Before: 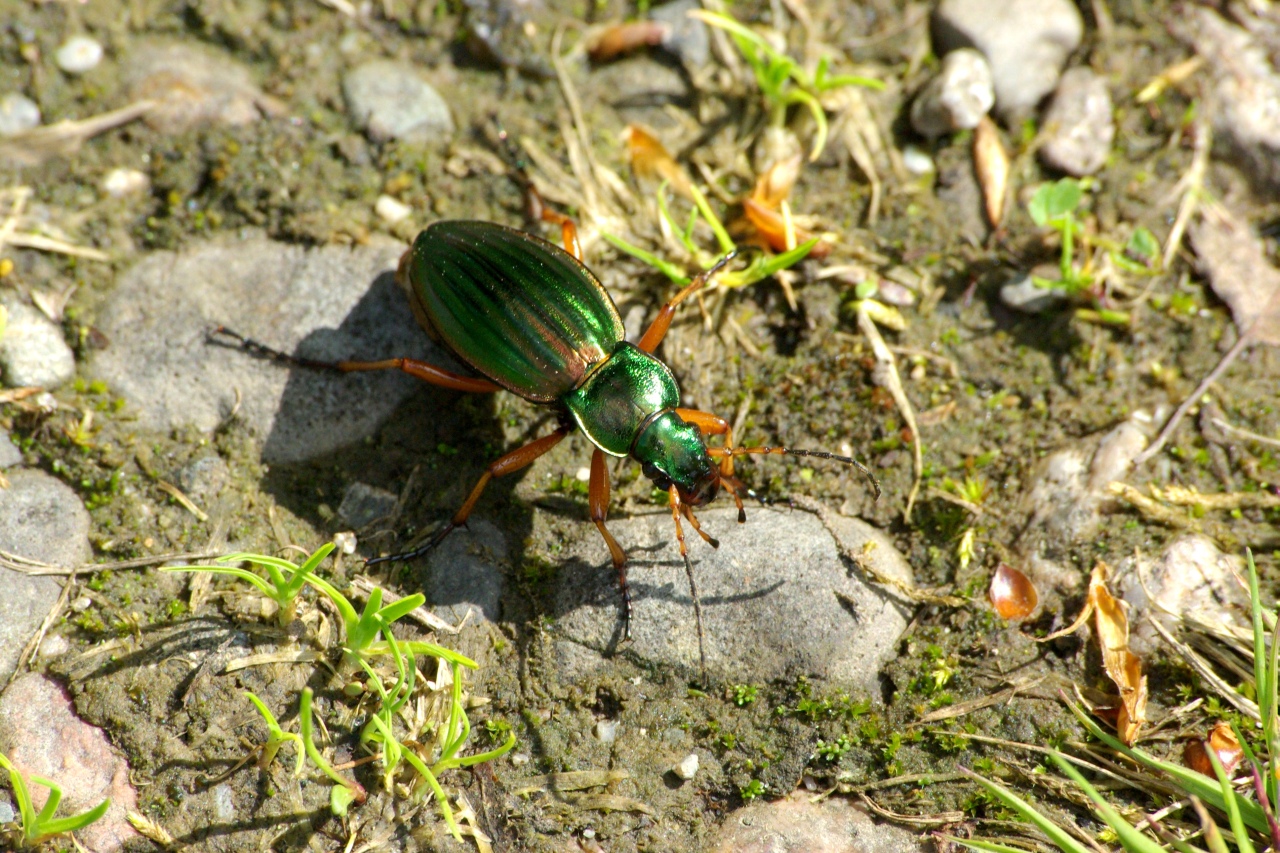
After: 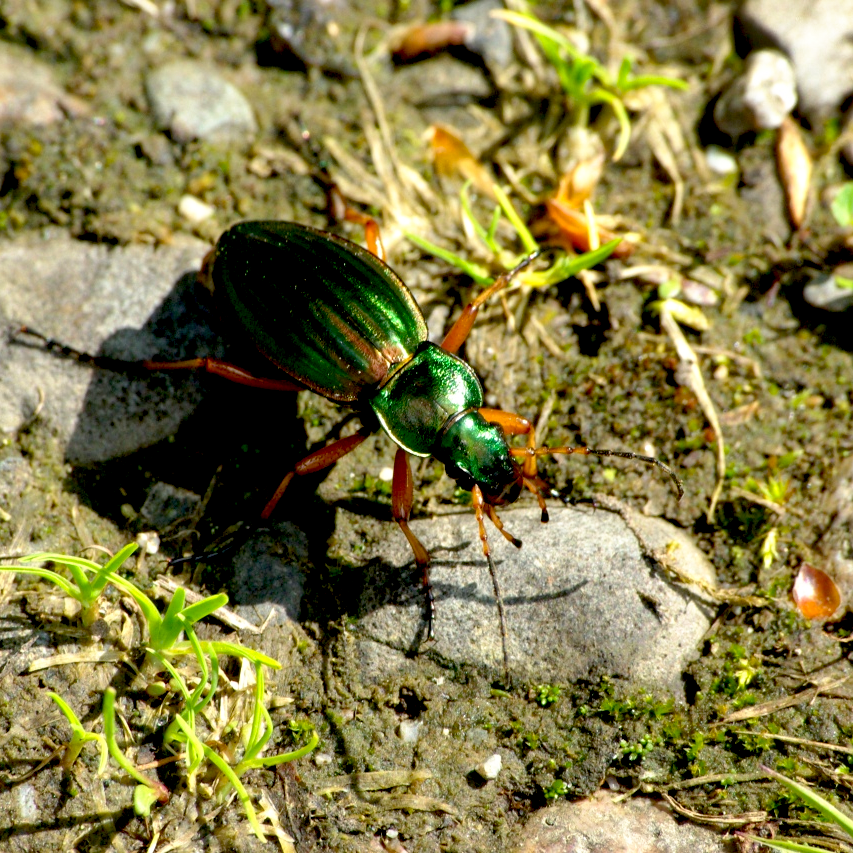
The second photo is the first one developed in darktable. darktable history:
crop and rotate: left 15.446%, right 17.836%
base curve: curves: ch0 [(0.017, 0) (0.425, 0.441) (0.844, 0.933) (1, 1)], preserve colors none
exposure: black level correction 0.011, compensate highlight preservation false
shadows and highlights: shadows 24.5, highlights -78.15, soften with gaussian
